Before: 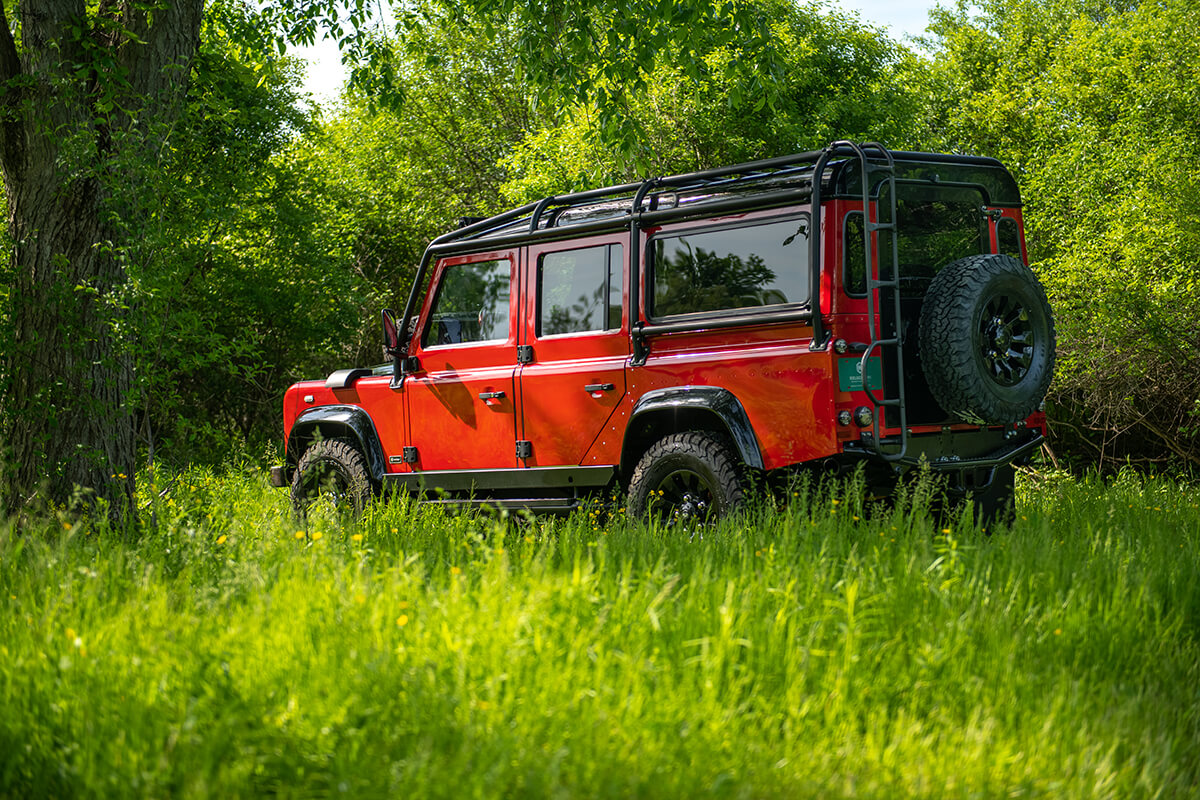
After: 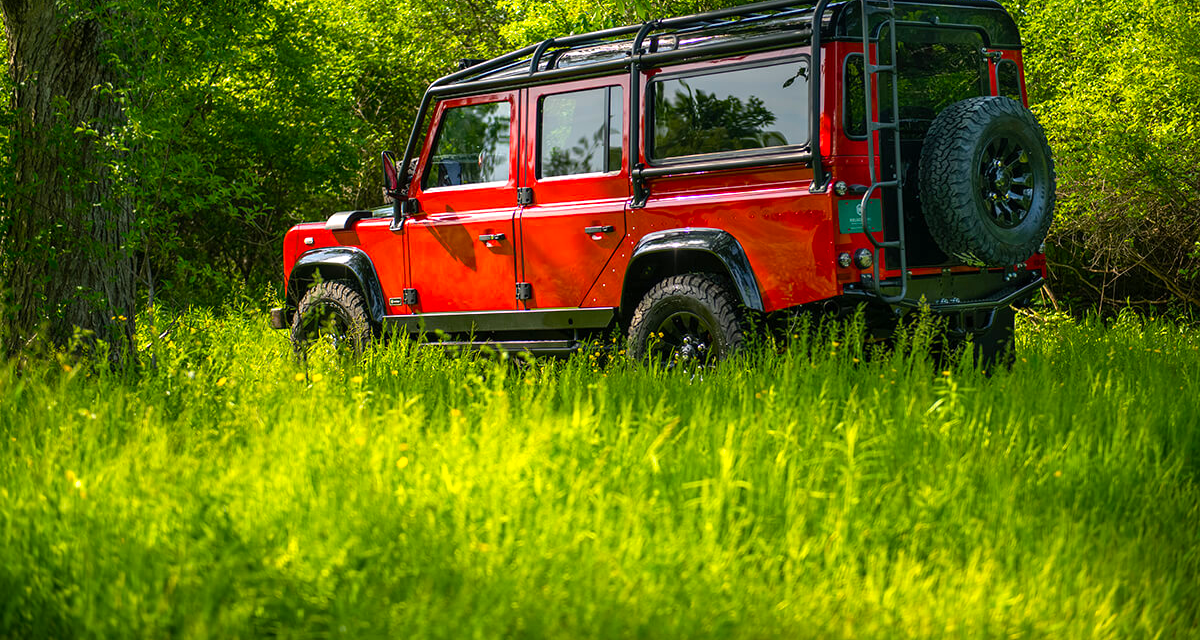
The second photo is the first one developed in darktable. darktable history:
crop and rotate: top 19.974%
exposure: exposure 0.296 EV, compensate exposure bias true, compensate highlight preservation false
color balance rgb: power › hue 329.86°, highlights gain › luminance 7.574%, highlights gain › chroma 0.915%, highlights gain › hue 50.09°, perceptual saturation grading › global saturation 25.111%, global vibrance 20%
